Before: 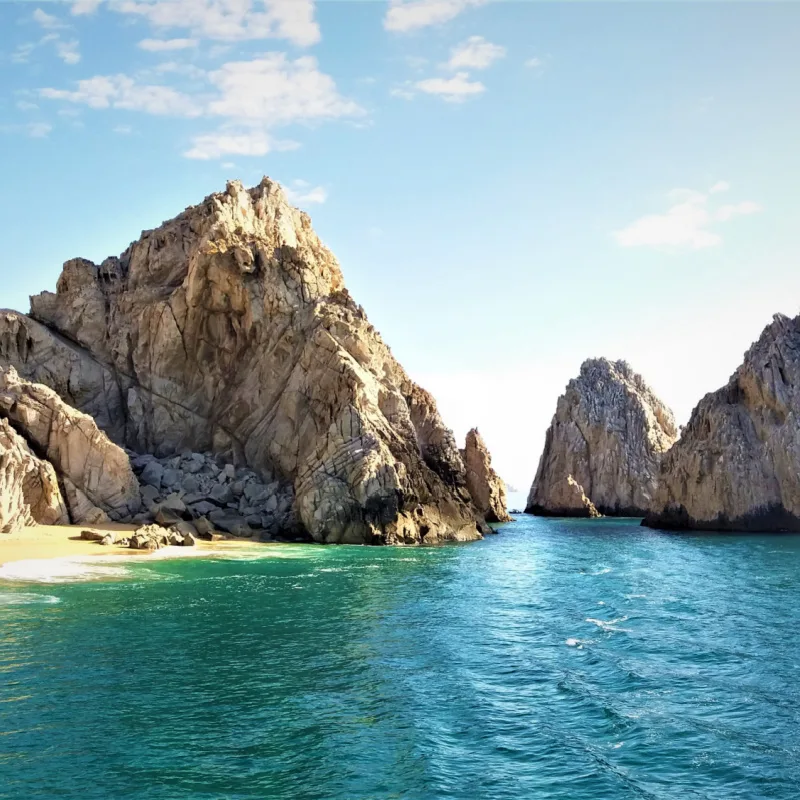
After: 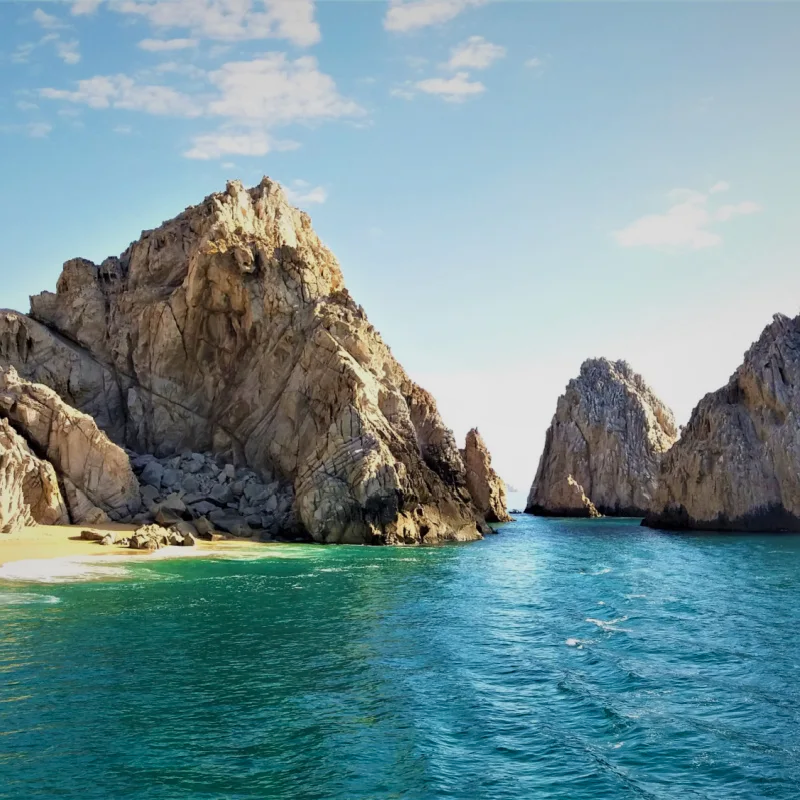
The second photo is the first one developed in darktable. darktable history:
shadows and highlights: radius 121.28, shadows 21.64, white point adjustment -9.65, highlights -14.71, soften with gaussian
